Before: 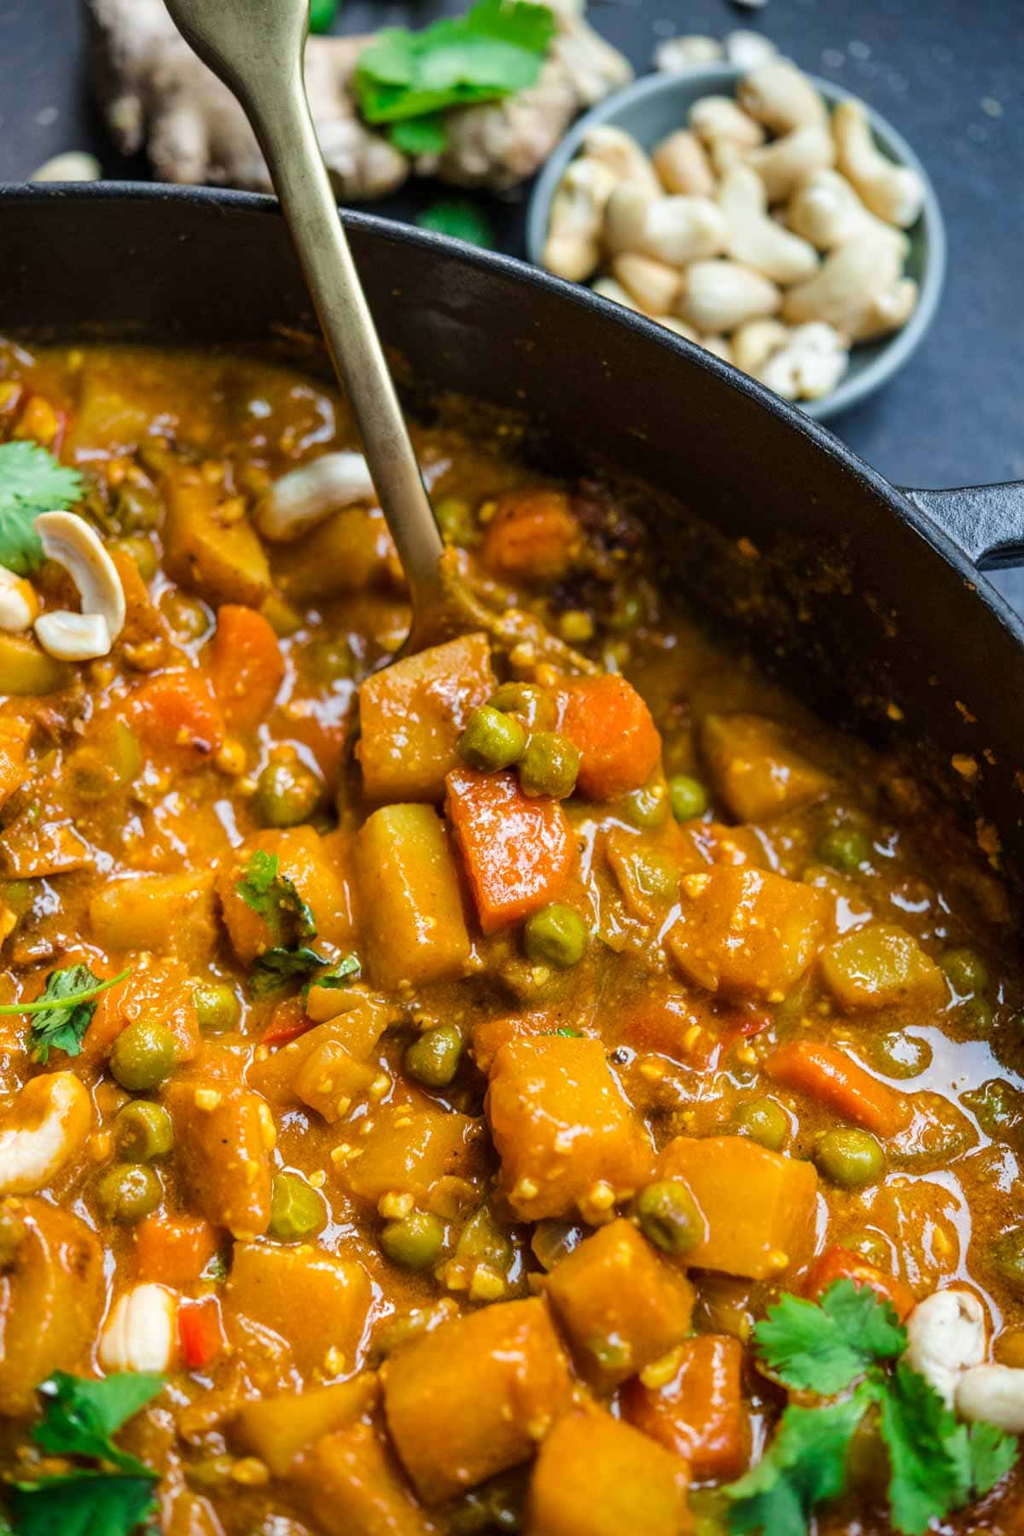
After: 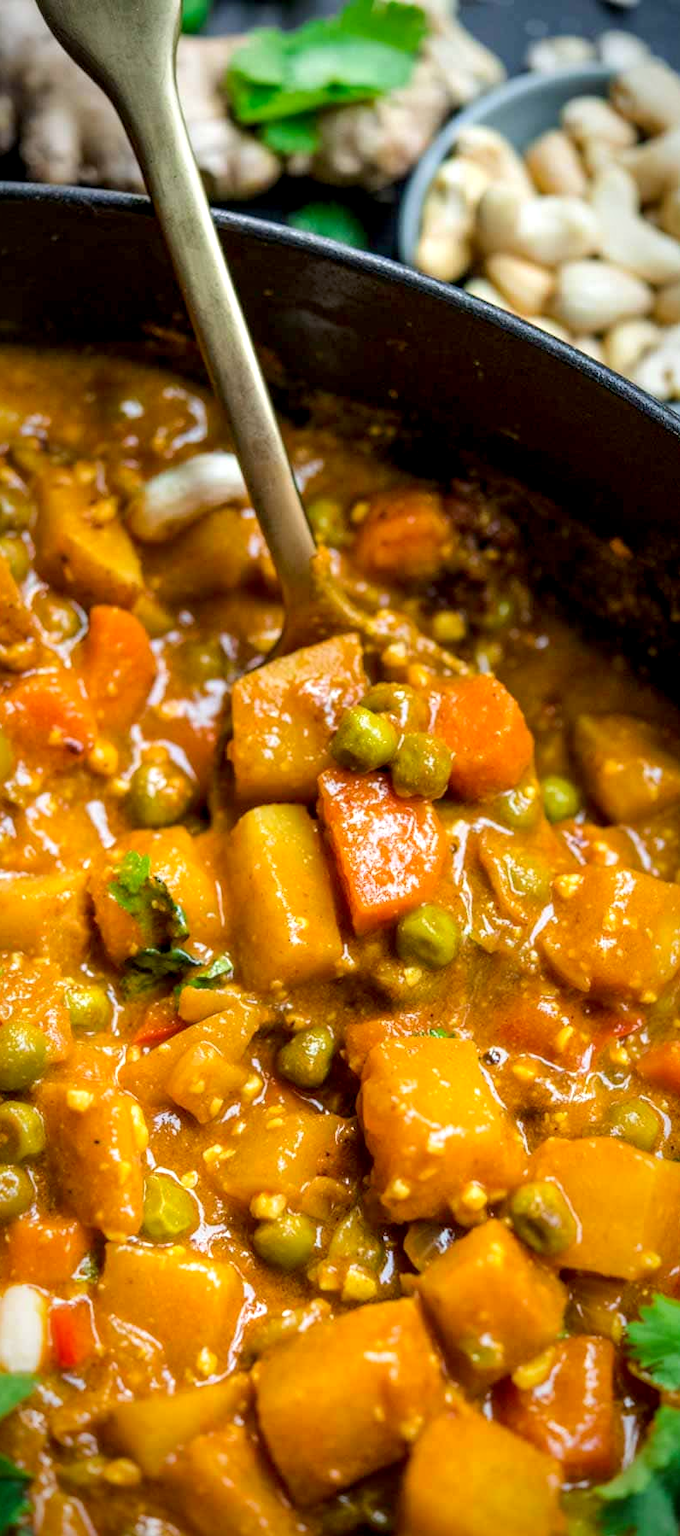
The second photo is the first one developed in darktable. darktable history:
exposure: black level correction 0.005, exposure 0.284 EV, compensate highlight preservation false
crop and rotate: left 12.581%, right 20.938%
vignetting: fall-off radius 70.18%, saturation 0, automatic ratio true
